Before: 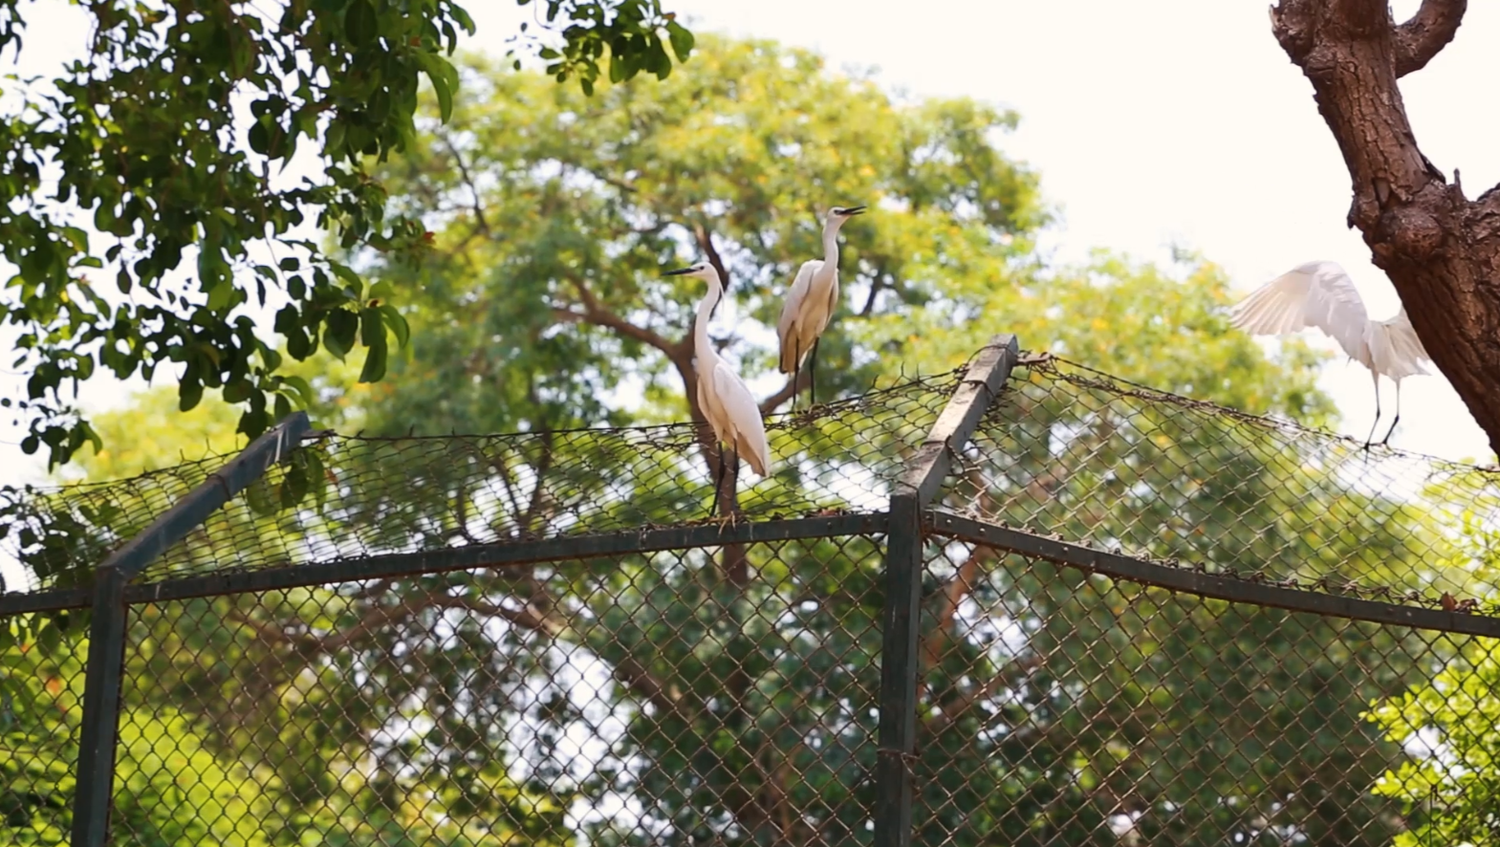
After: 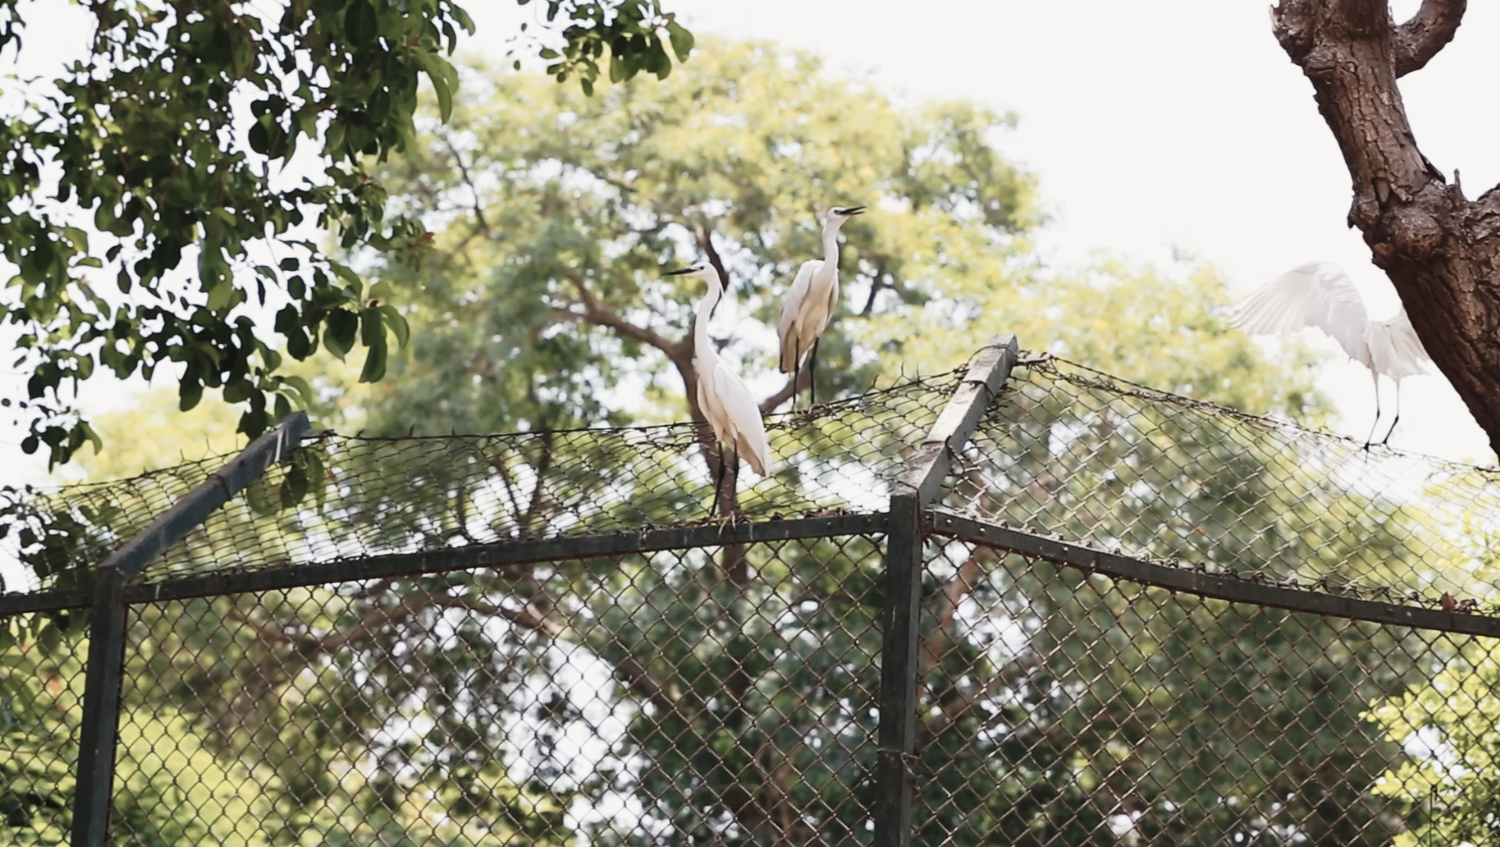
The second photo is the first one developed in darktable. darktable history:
tone curve: curves: ch0 [(0, 0.012) (0.144, 0.137) (0.326, 0.386) (0.489, 0.573) (0.656, 0.763) (0.849, 0.902) (1, 0.974)]; ch1 [(0, 0) (0.366, 0.367) (0.475, 0.453) (0.487, 0.501) (0.519, 0.527) (0.544, 0.579) (0.562, 0.619) (0.622, 0.694) (1, 1)]; ch2 [(0, 0) (0.333, 0.346) (0.375, 0.375) (0.424, 0.43) (0.476, 0.492) (0.502, 0.503) (0.533, 0.541) (0.572, 0.615) (0.605, 0.656) (0.641, 0.709) (1, 1)], preserve colors none
color correction: highlights b* -0.005, saturation 0.516
